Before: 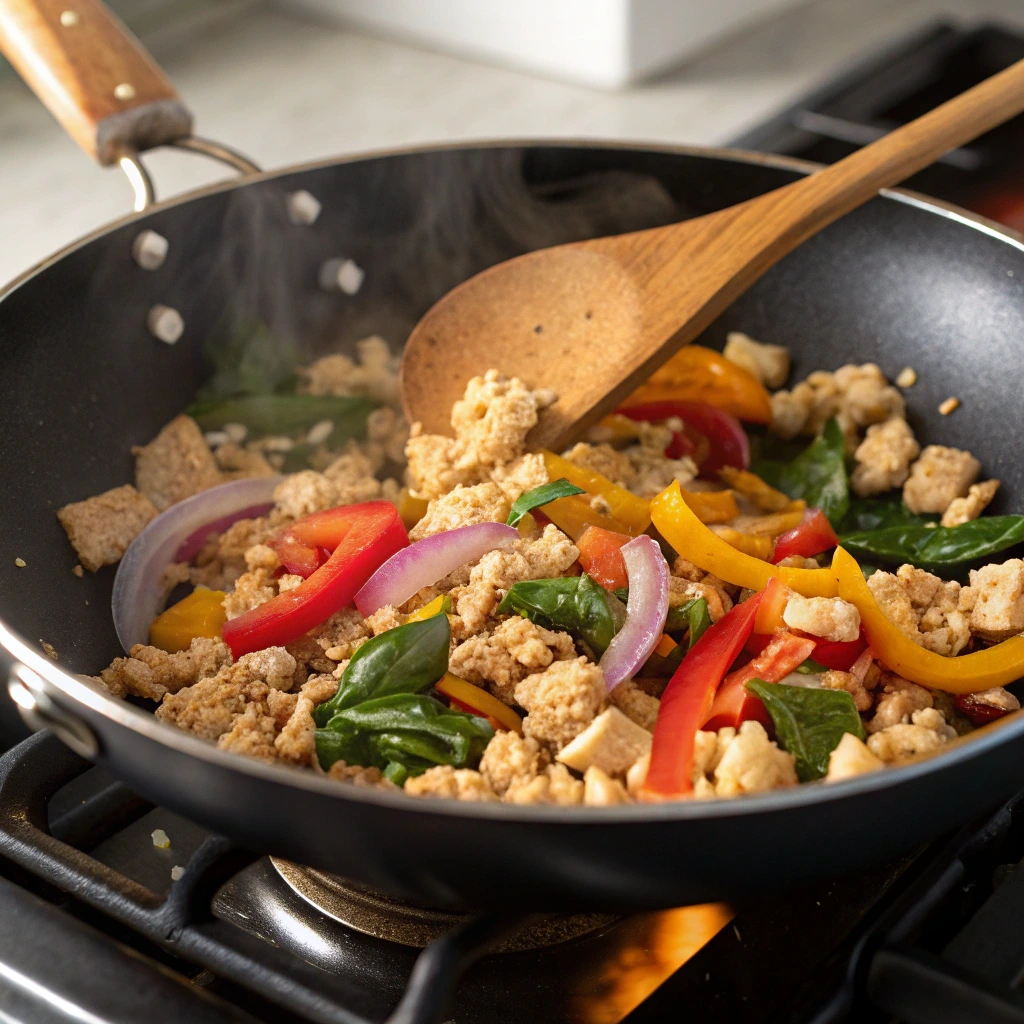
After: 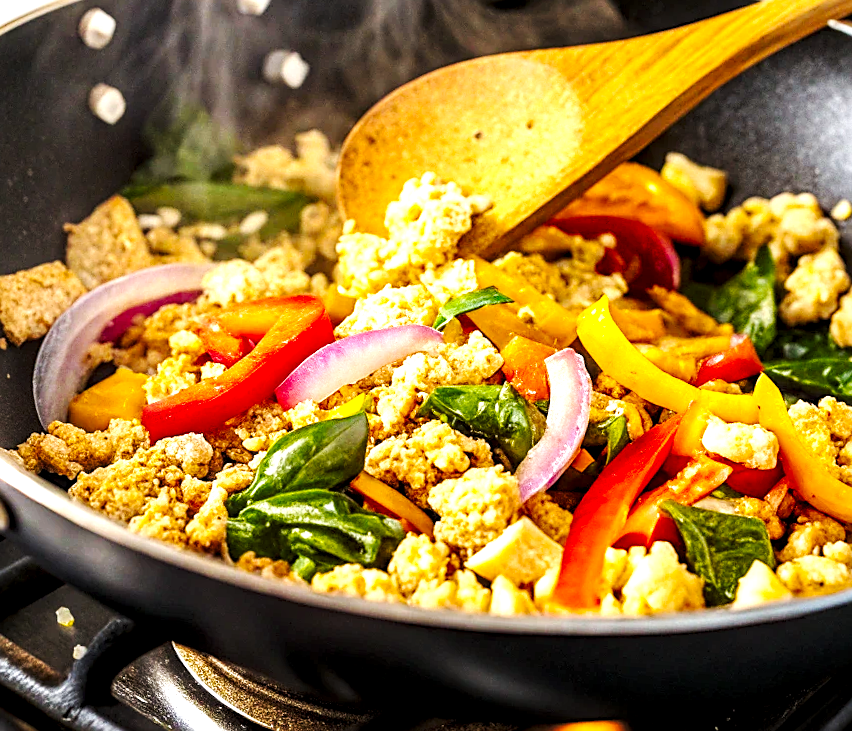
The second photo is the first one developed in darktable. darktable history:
crop and rotate: angle -4.12°, left 9.928%, top 21.198%, right 12.246%, bottom 11.964%
levels: black 8.51%, levels [0.062, 0.494, 0.925]
exposure: exposure -0.11 EV, compensate highlight preservation false
color balance rgb: perceptual saturation grading › global saturation 30.215%
contrast brightness saturation: contrast 0.043, saturation 0.152
sharpen: on, module defaults
local contrast: highlights 65%, shadows 54%, detail 168%, midtone range 0.52
base curve: curves: ch0 [(0, 0.007) (0.028, 0.063) (0.121, 0.311) (0.46, 0.743) (0.859, 0.957) (1, 1)], preserve colors none
